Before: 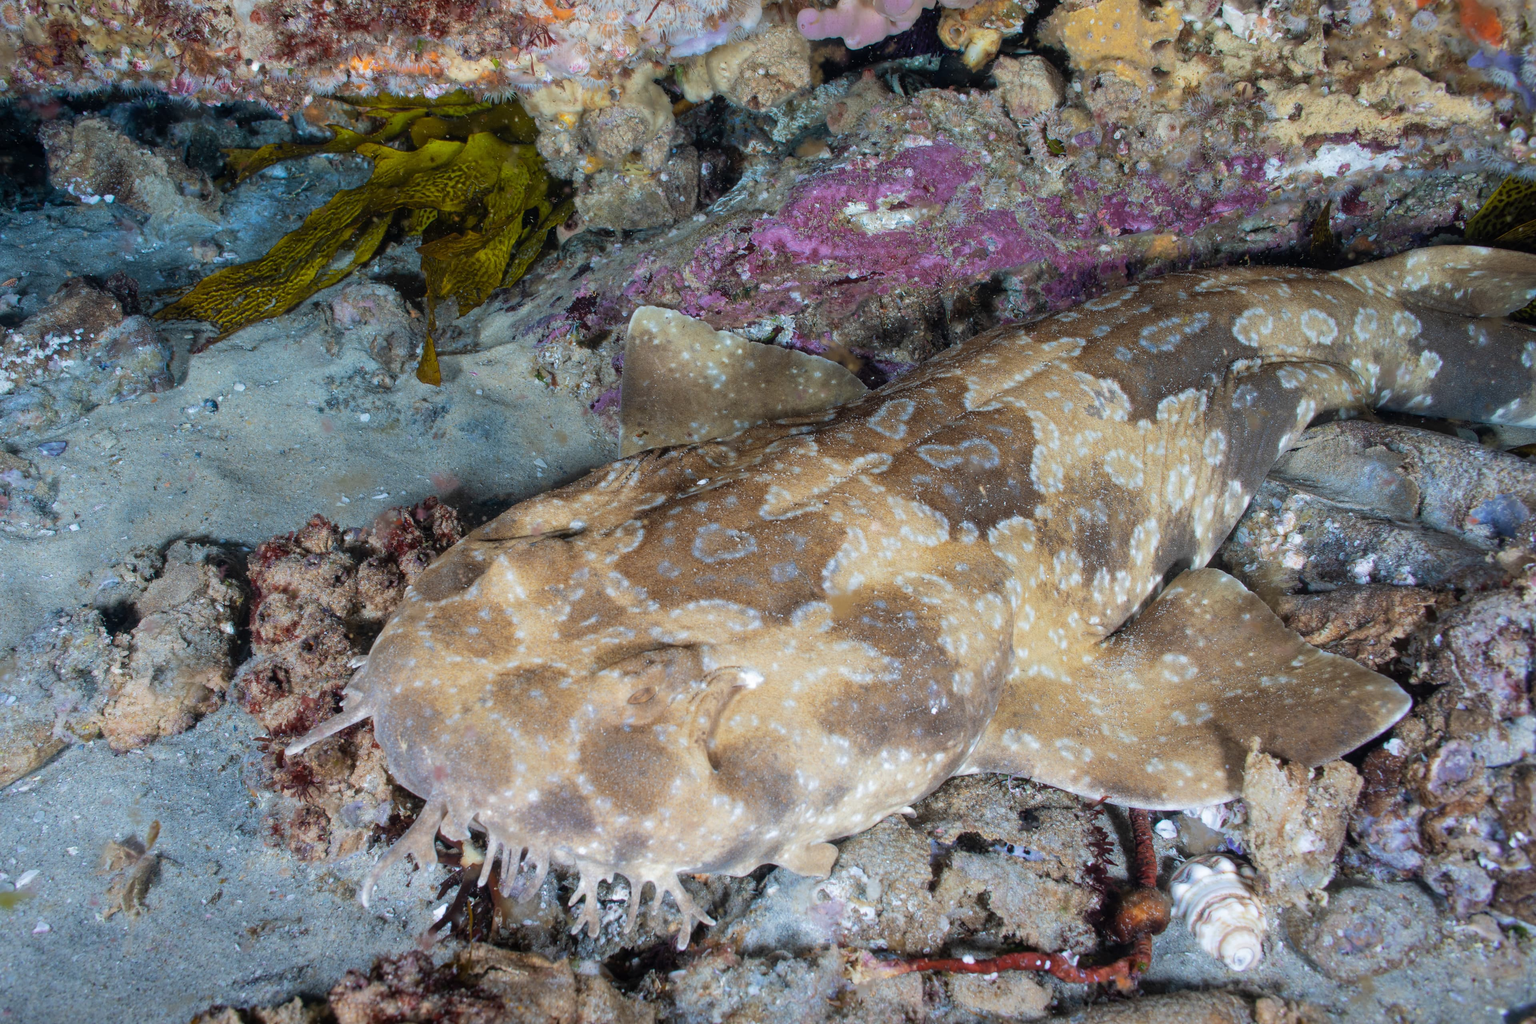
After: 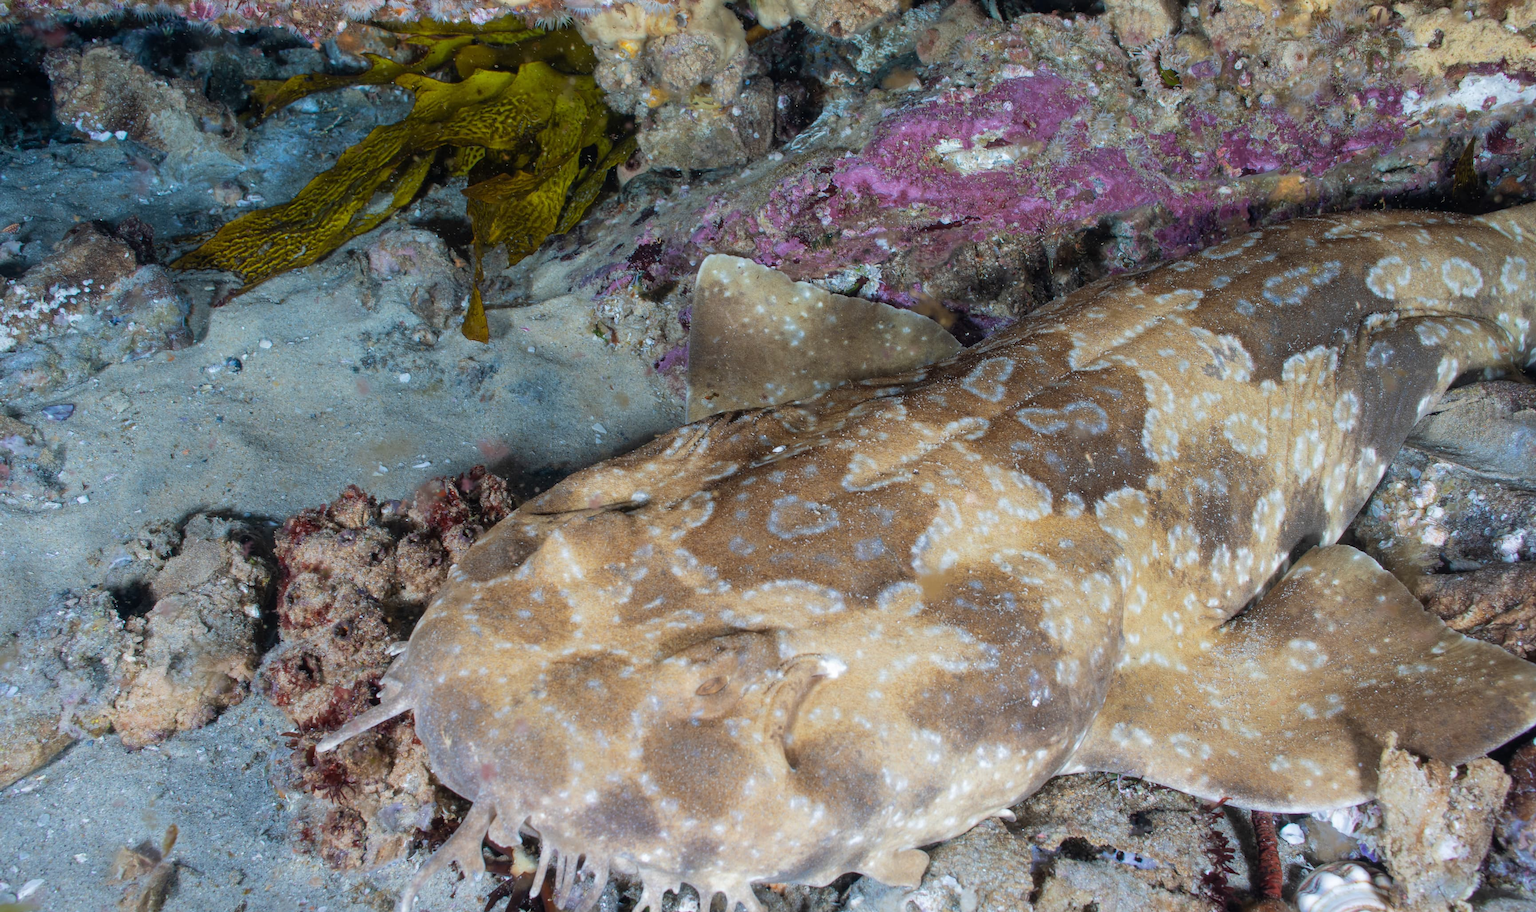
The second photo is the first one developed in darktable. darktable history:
crop: top 7.521%, right 9.742%, bottom 12.038%
